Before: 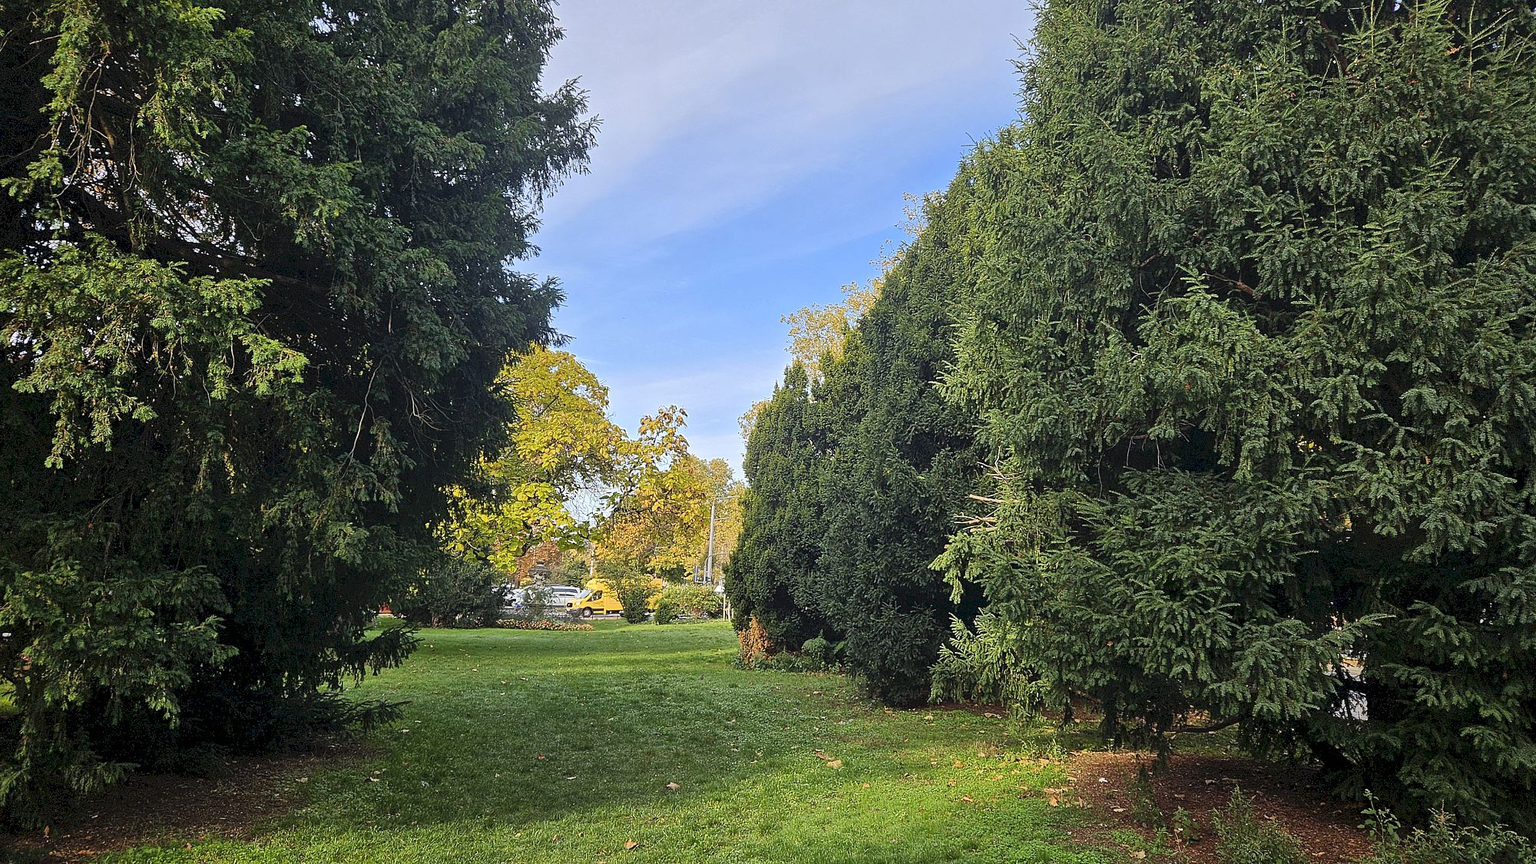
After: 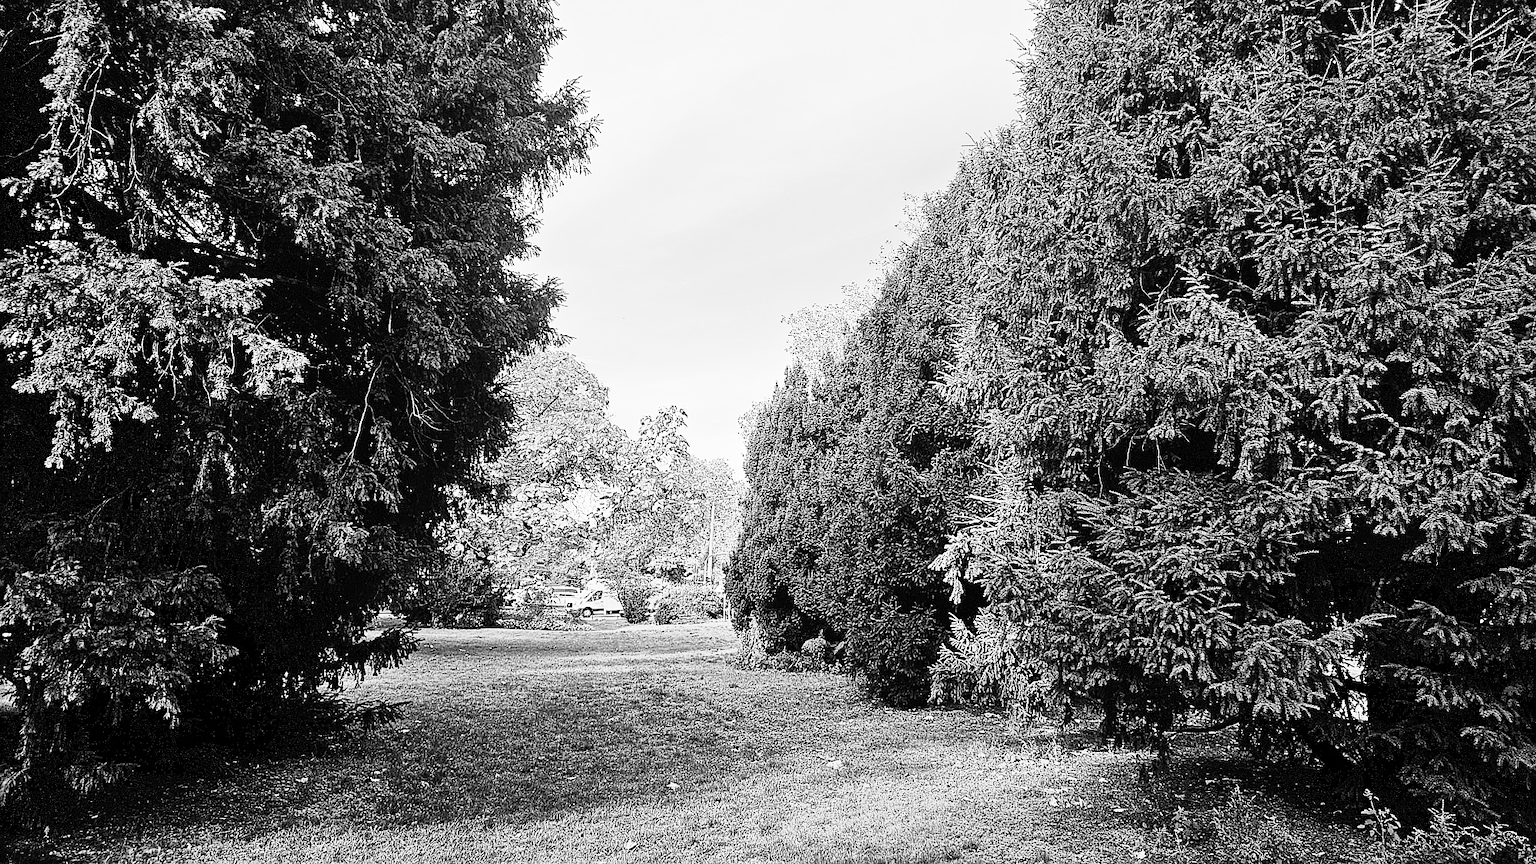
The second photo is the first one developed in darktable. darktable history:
monochrome: on, module defaults
rgb curve: curves: ch0 [(0, 0) (0.21, 0.15) (0.24, 0.21) (0.5, 0.75) (0.75, 0.96) (0.89, 0.99) (1, 1)]; ch1 [(0, 0.02) (0.21, 0.13) (0.25, 0.2) (0.5, 0.67) (0.75, 0.9) (0.89, 0.97) (1, 1)]; ch2 [(0, 0.02) (0.21, 0.13) (0.25, 0.2) (0.5, 0.67) (0.75, 0.9) (0.89, 0.97) (1, 1)], compensate middle gray true
sharpen: on, module defaults
